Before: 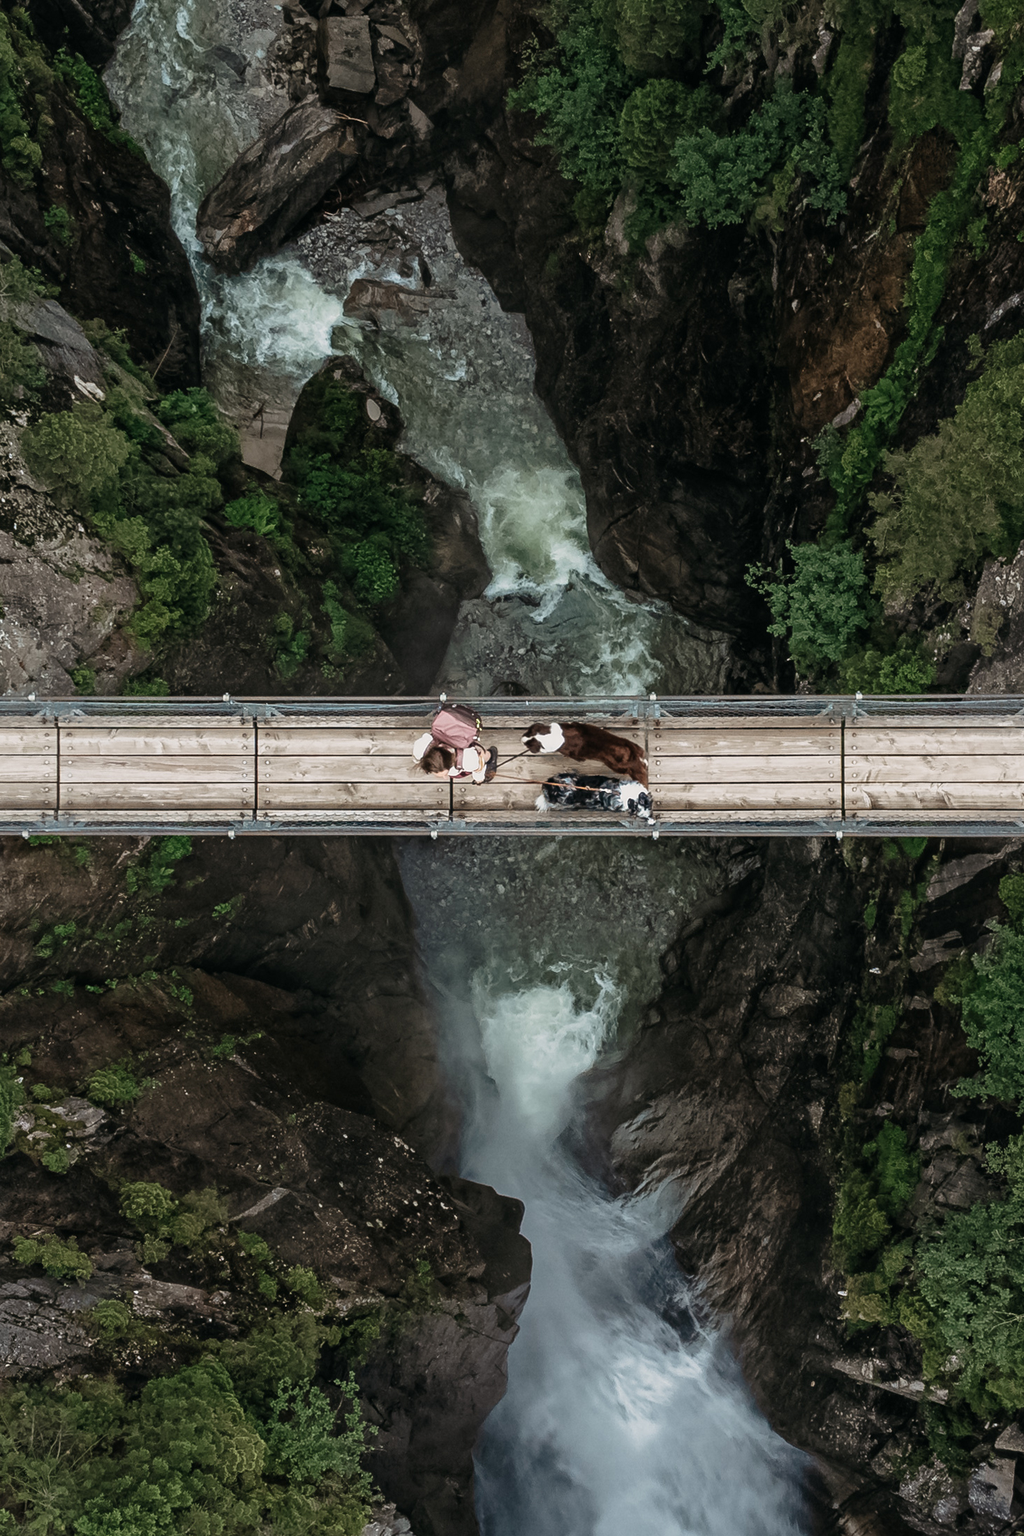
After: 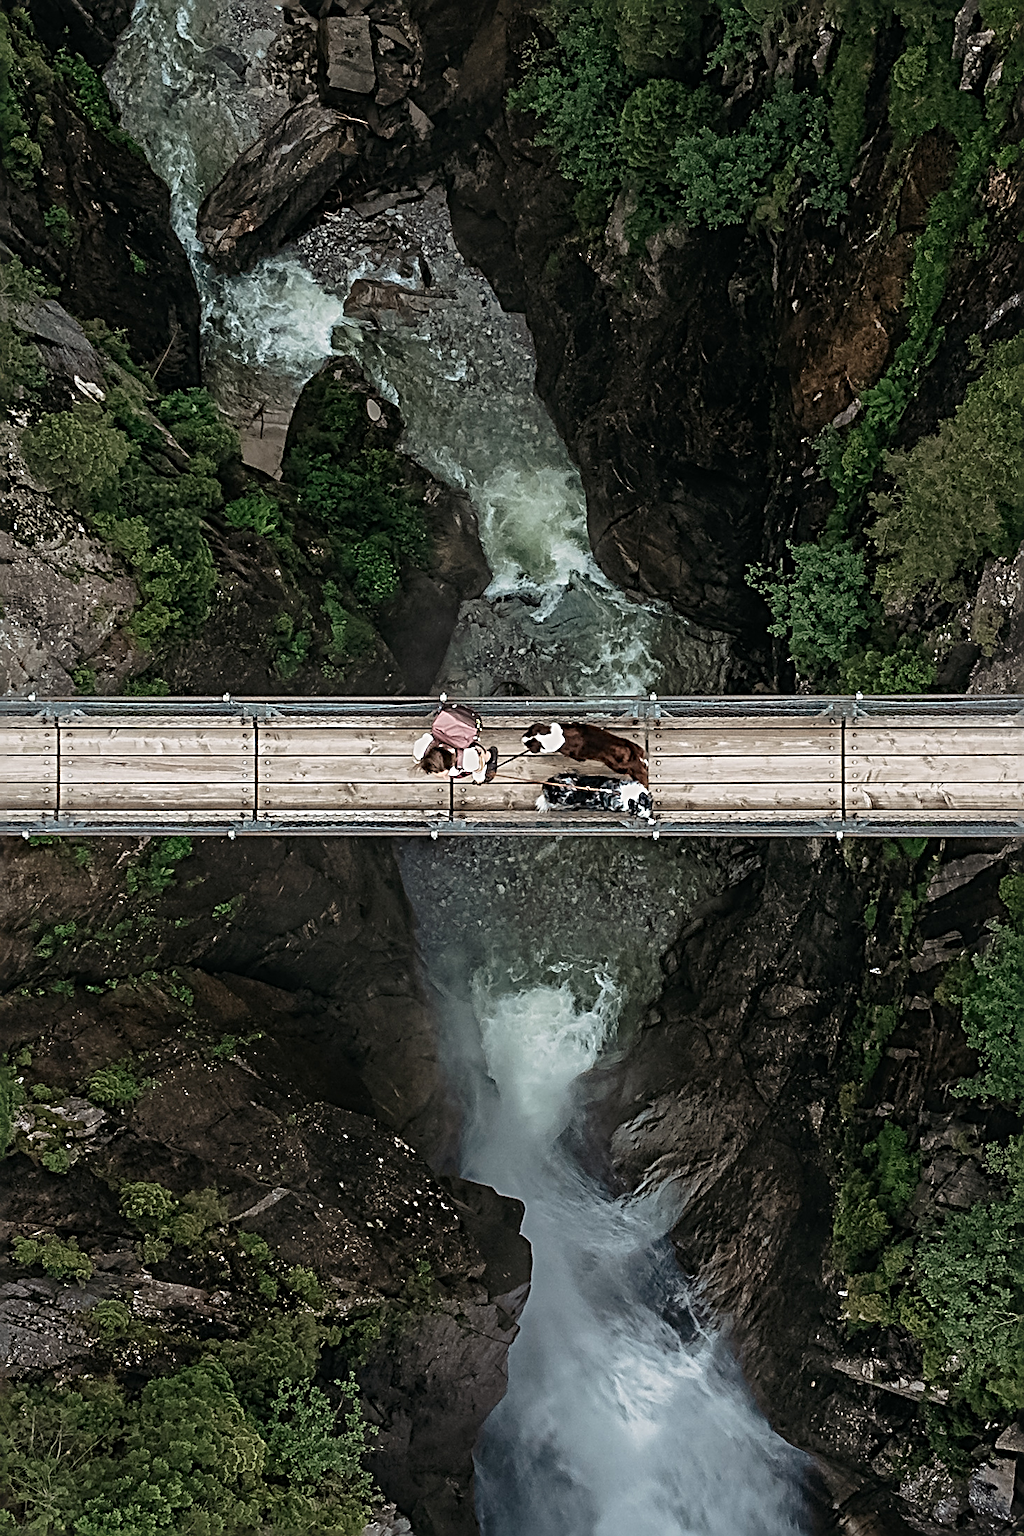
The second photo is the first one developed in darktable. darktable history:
white balance: emerald 1
sharpen: radius 3.69, amount 0.928
